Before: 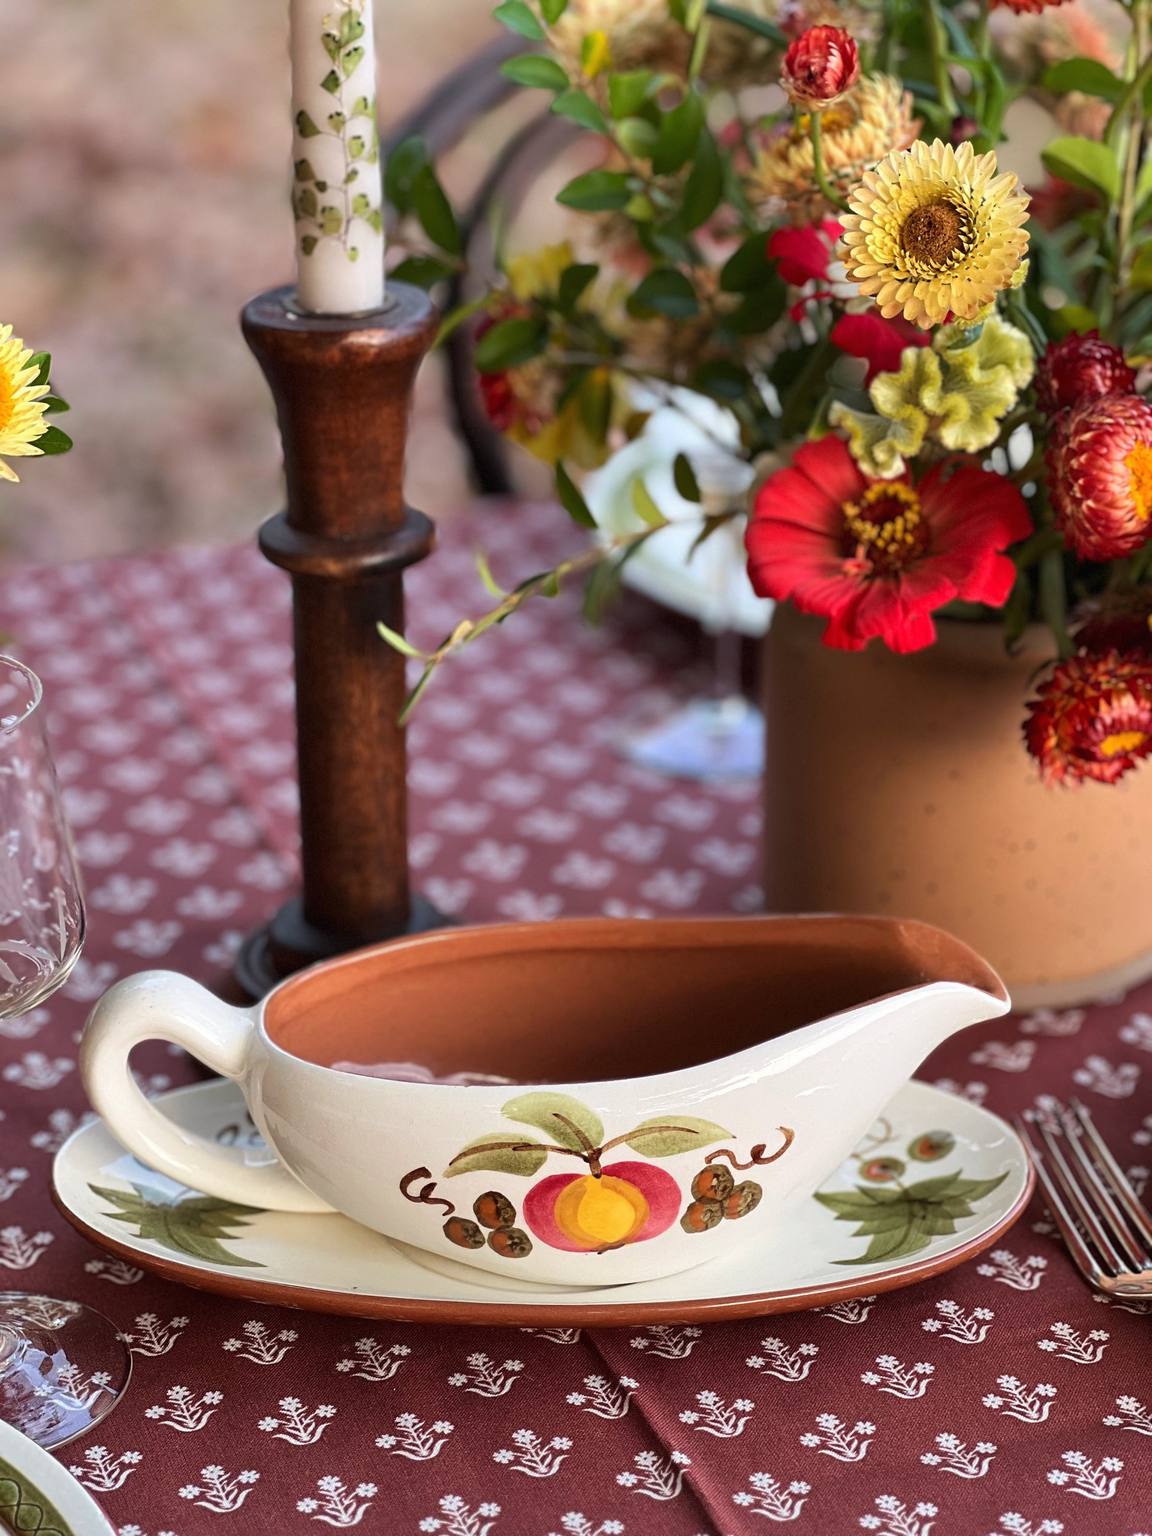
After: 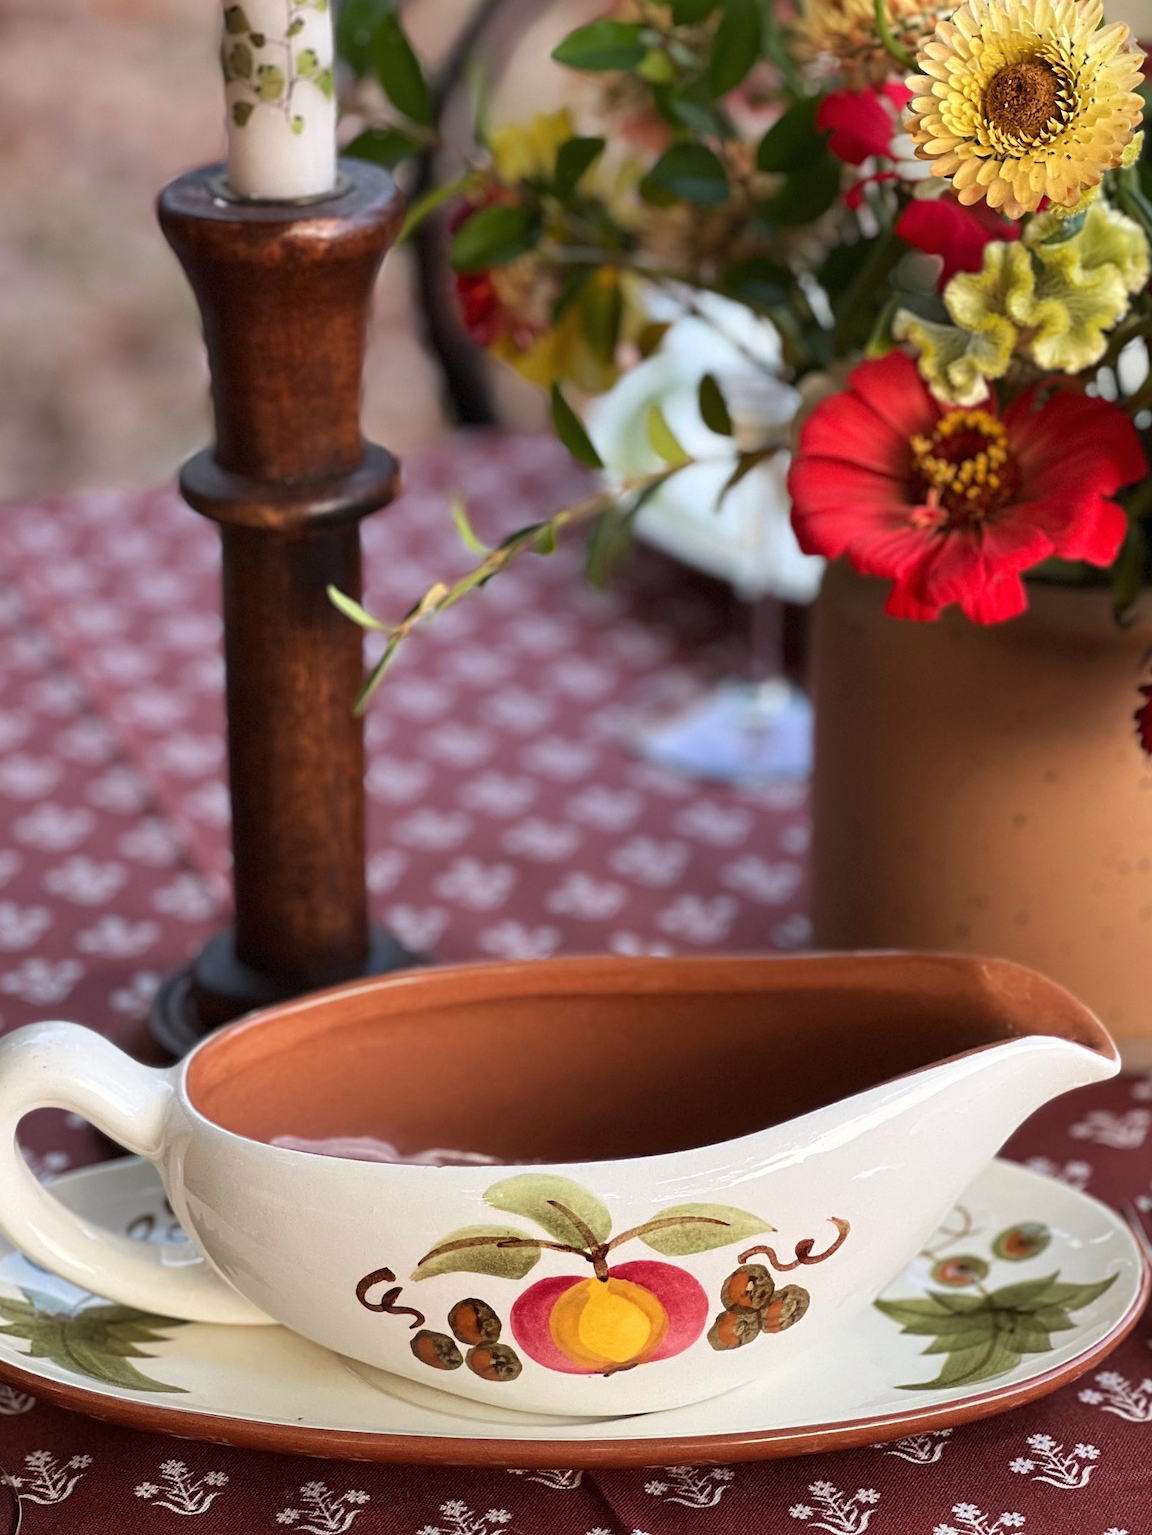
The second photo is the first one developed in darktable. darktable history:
crop and rotate: left 10.071%, top 10.071%, right 10.02%, bottom 10.02%
tone equalizer: -8 EV -0.55 EV
